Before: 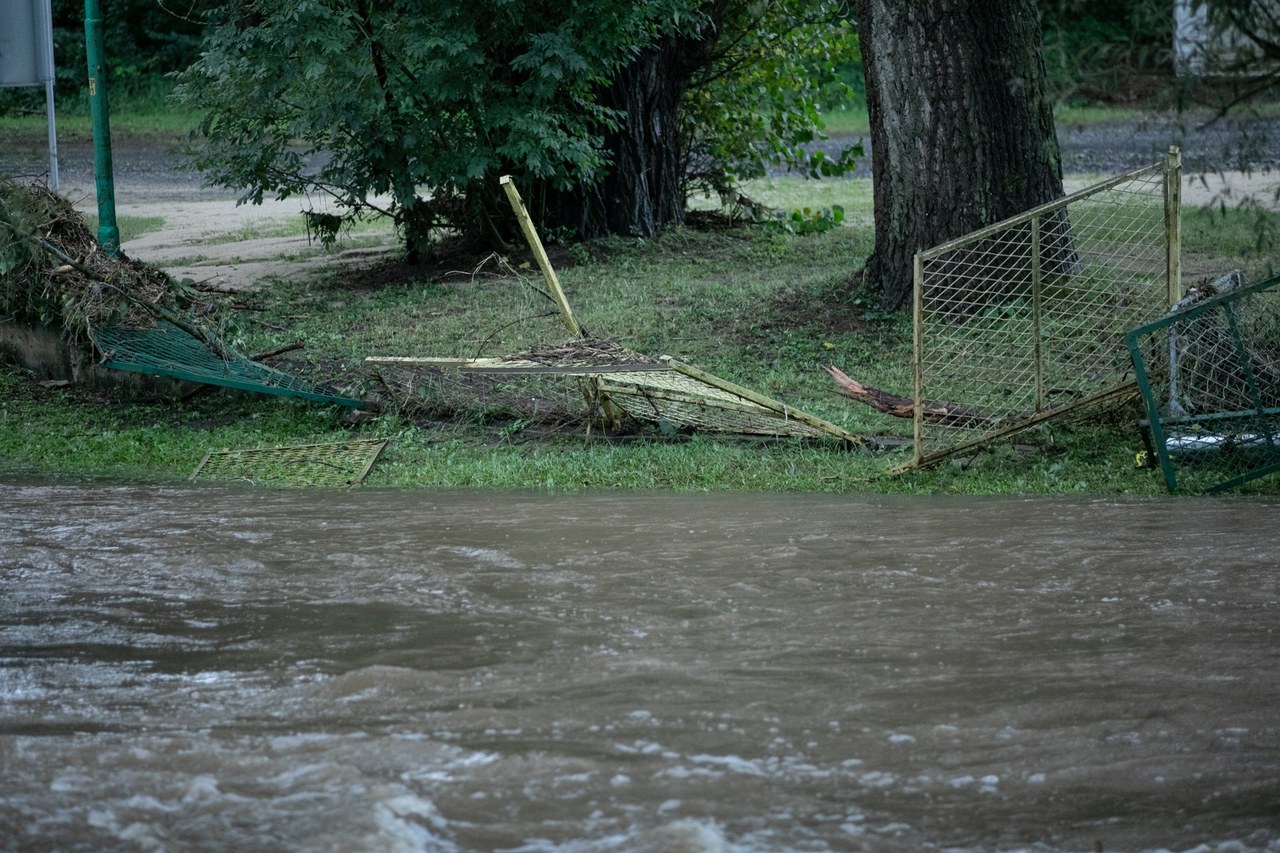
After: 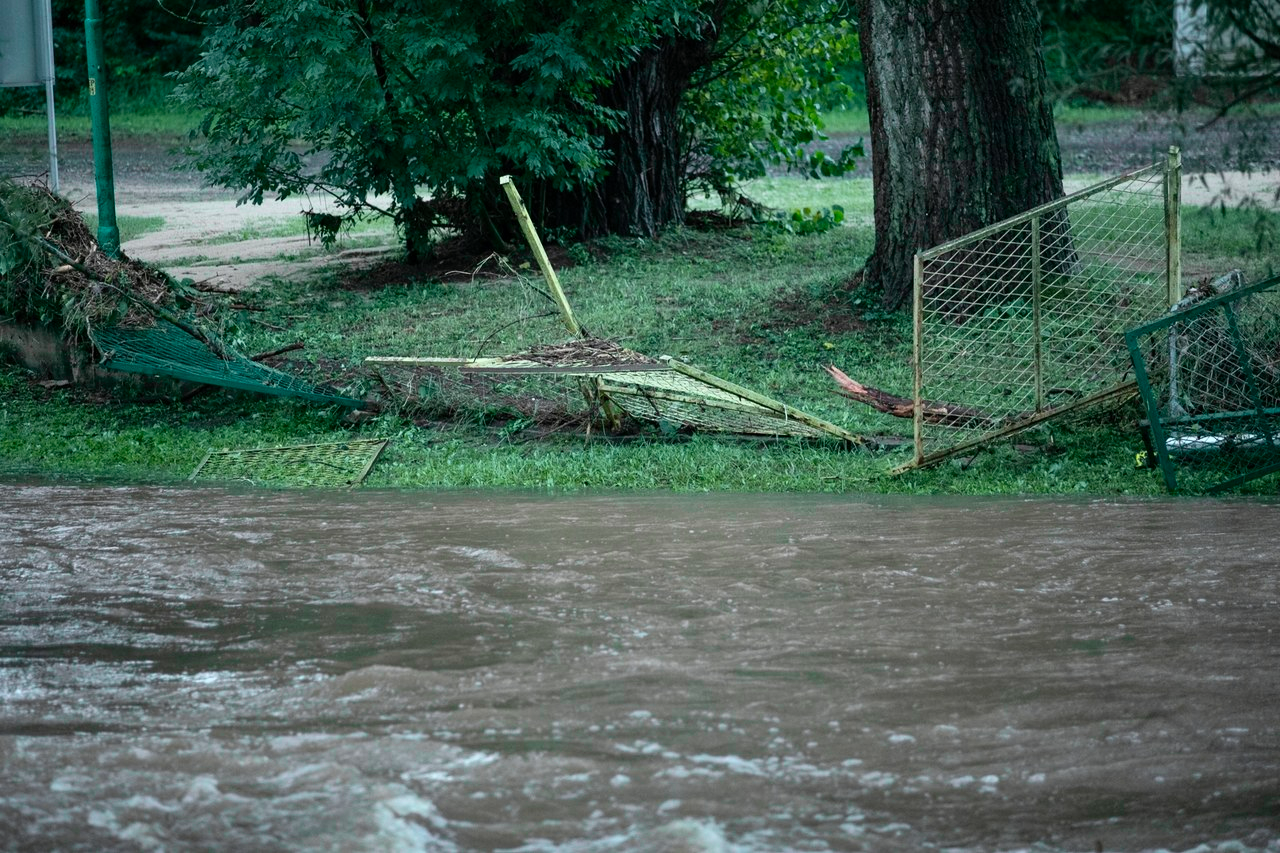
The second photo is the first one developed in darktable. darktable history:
tone curve: curves: ch0 [(0, 0) (0.051, 0.047) (0.102, 0.099) (0.236, 0.249) (0.429, 0.473) (0.67, 0.755) (0.875, 0.948) (1, 0.985)]; ch1 [(0, 0) (0.339, 0.298) (0.402, 0.363) (0.453, 0.413) (0.485, 0.469) (0.494, 0.493) (0.504, 0.502) (0.515, 0.526) (0.563, 0.591) (0.597, 0.639) (0.834, 0.888) (1, 1)]; ch2 [(0, 0) (0.362, 0.353) (0.425, 0.439) (0.501, 0.501) (0.537, 0.538) (0.58, 0.59) (0.642, 0.669) (0.773, 0.856) (1, 1)], color space Lab, independent channels, preserve colors none
